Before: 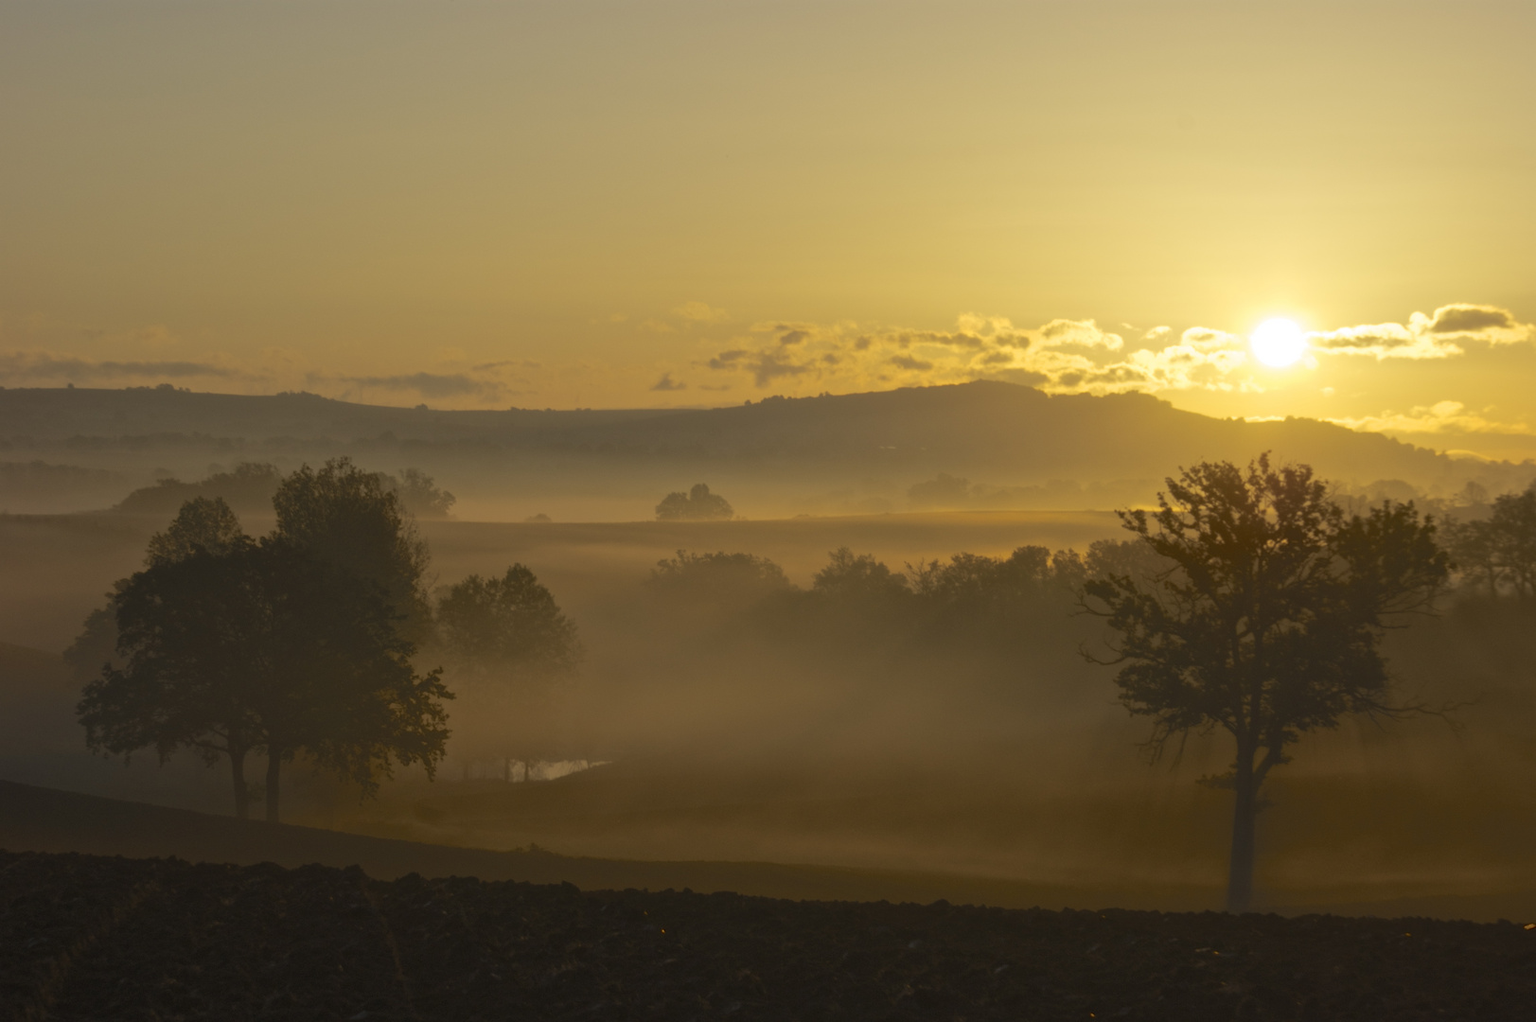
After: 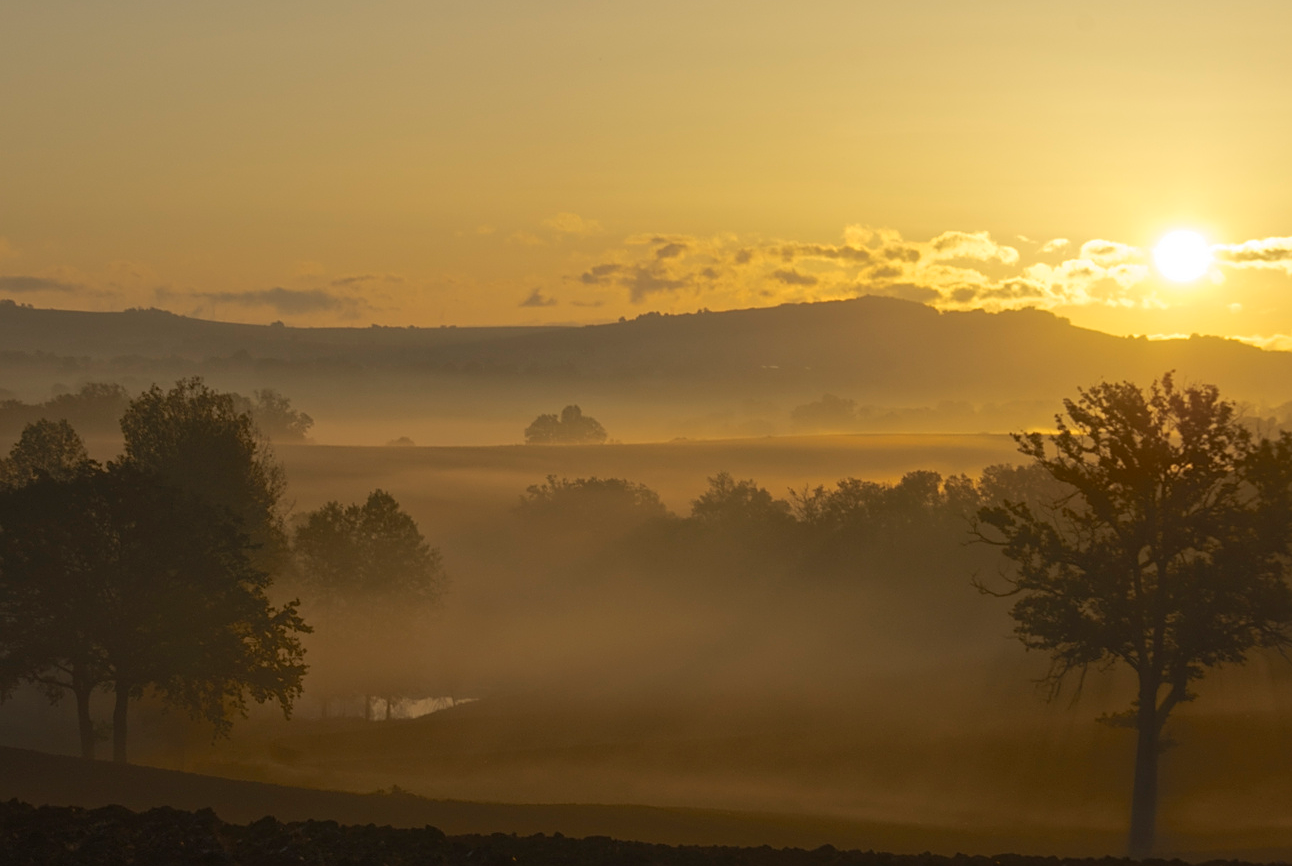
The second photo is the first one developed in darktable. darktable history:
sharpen: on, module defaults
crop and rotate: left 10.405%, top 9.82%, right 9.983%, bottom 9.953%
